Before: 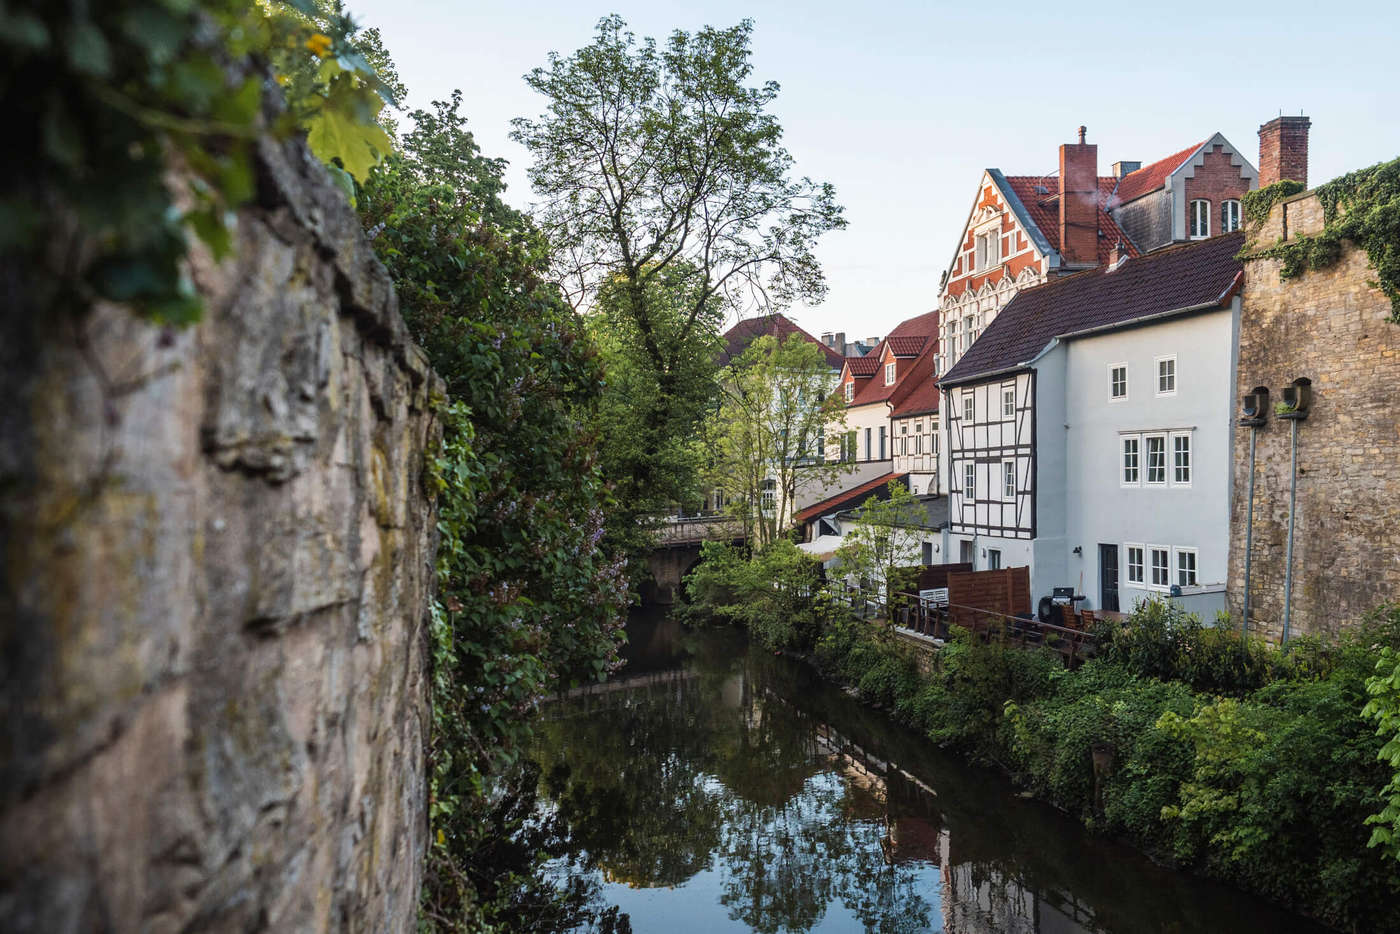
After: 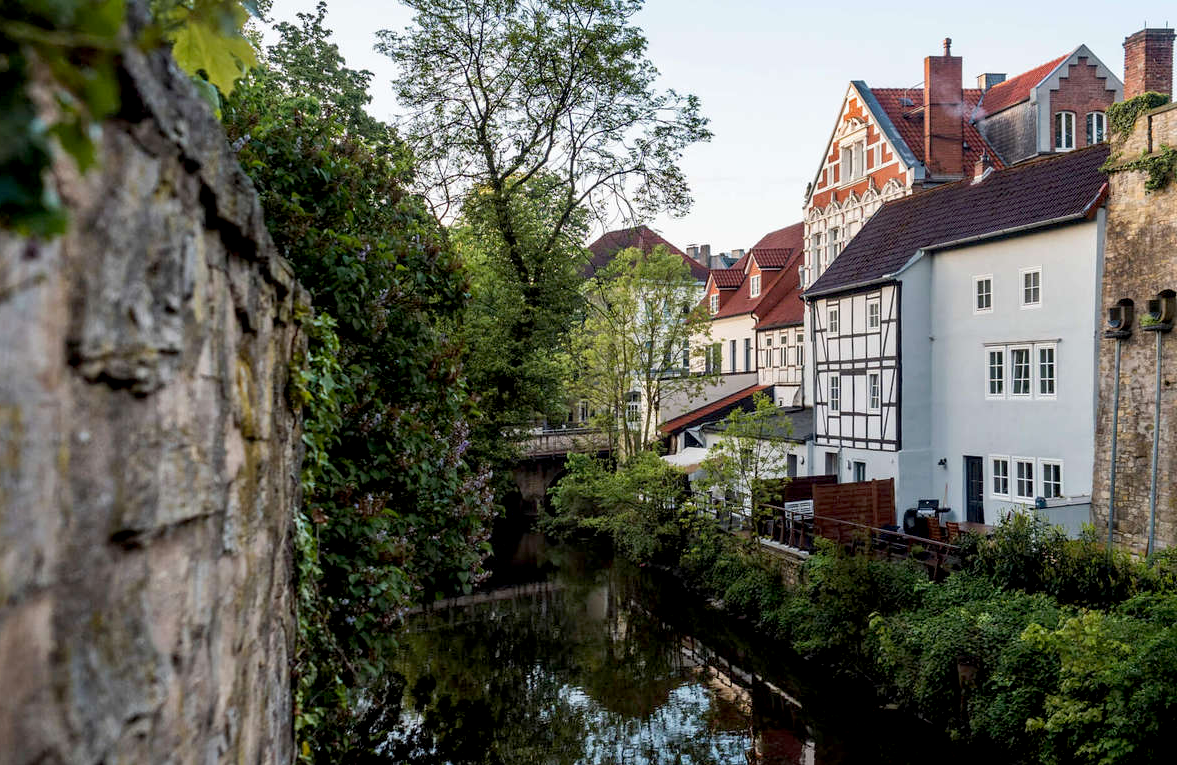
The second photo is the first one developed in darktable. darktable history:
crop and rotate: left 9.657%, top 9.511%, right 6.212%, bottom 8.489%
exposure: black level correction 0.011, compensate exposure bias true, compensate highlight preservation false
